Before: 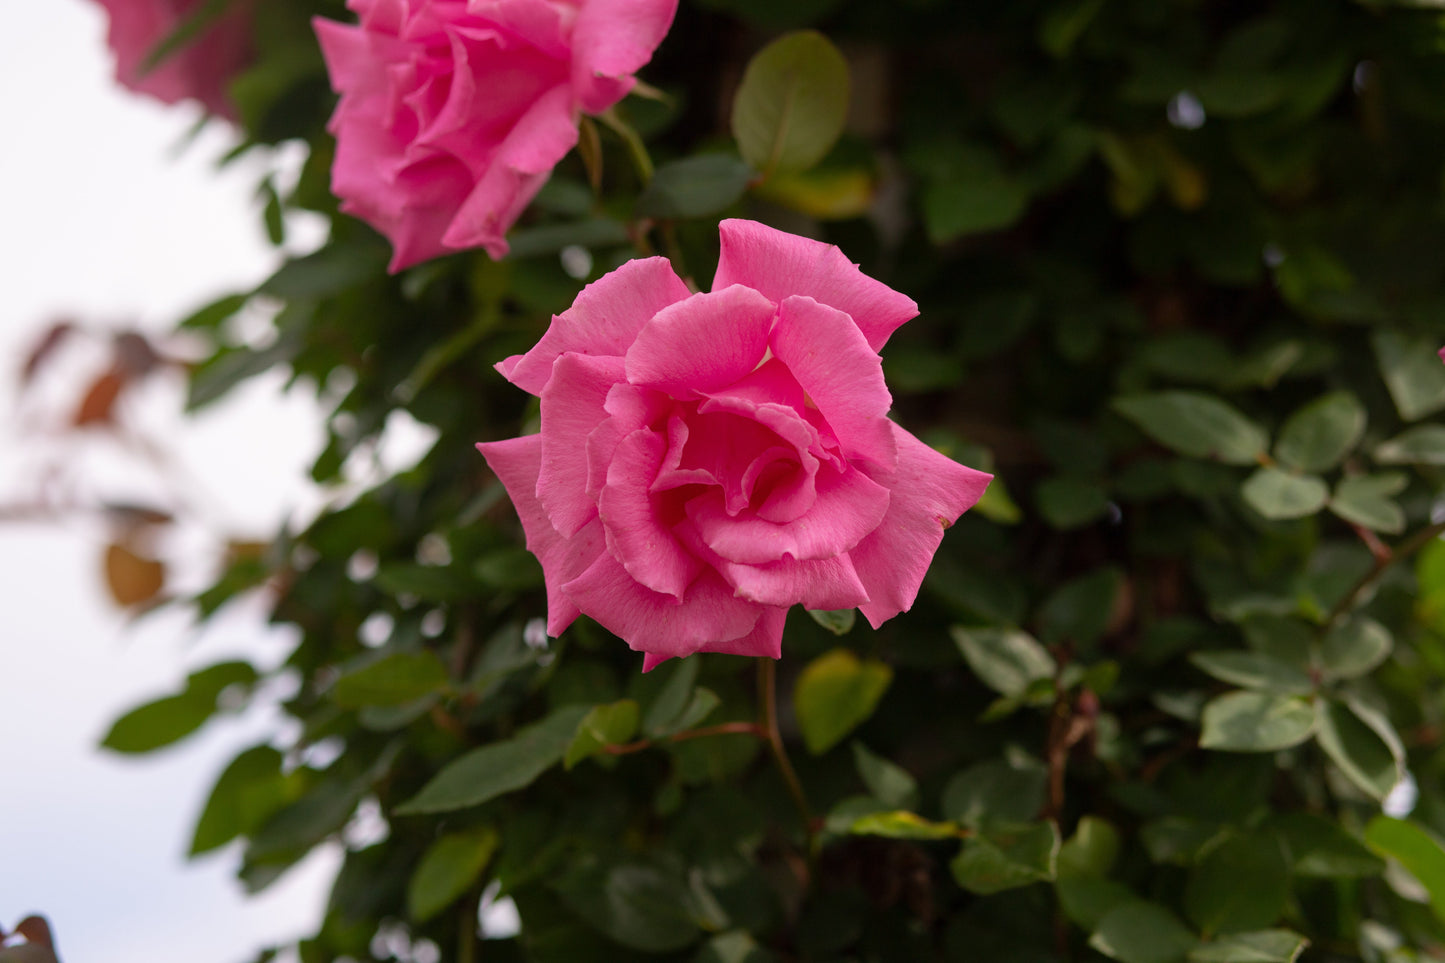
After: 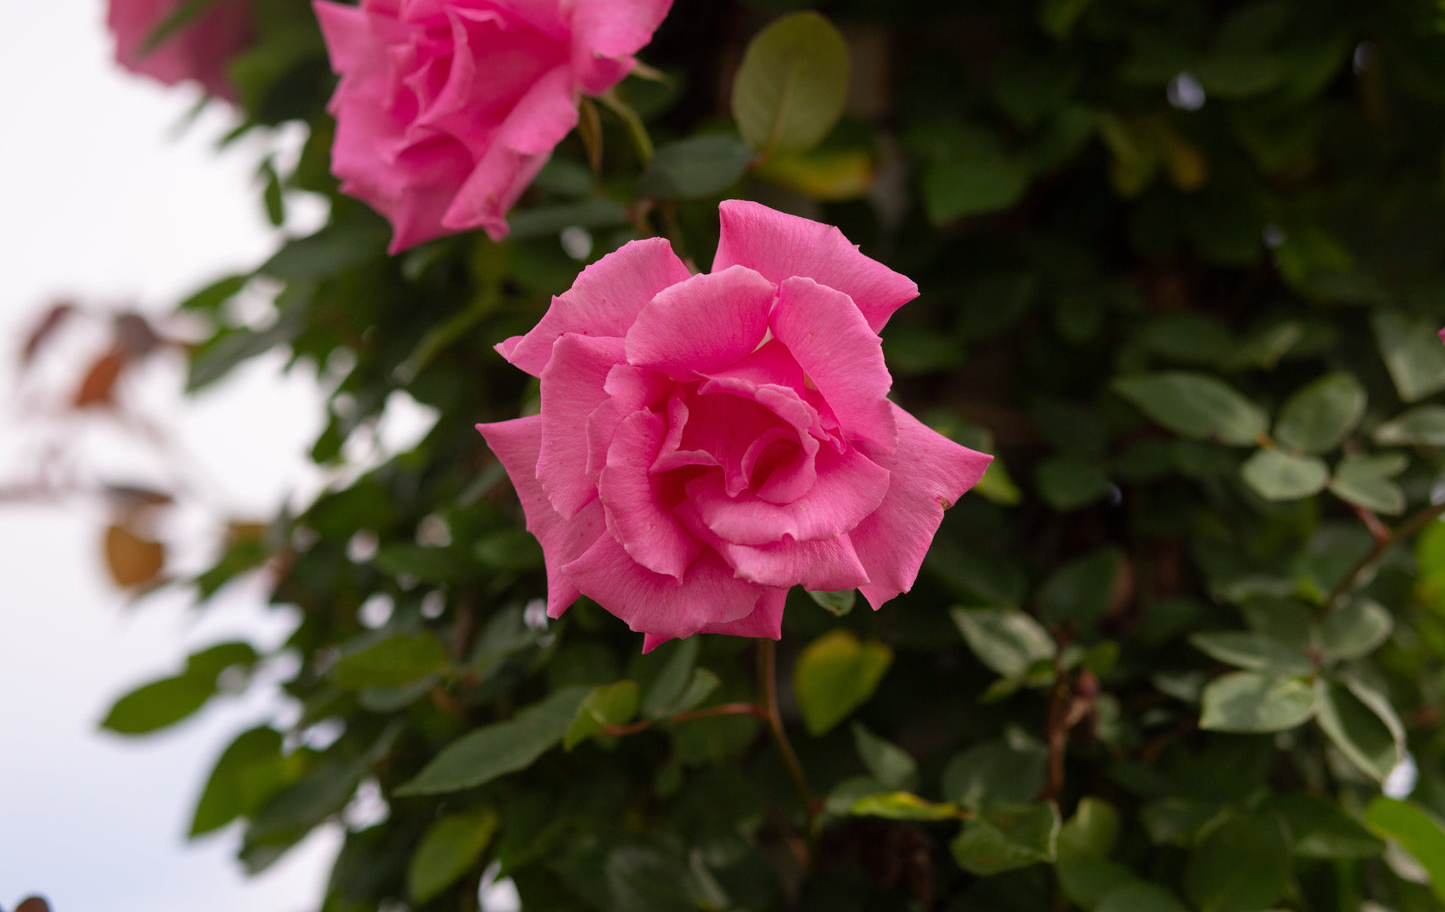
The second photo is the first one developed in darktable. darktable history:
crop and rotate: top 2.05%, bottom 3.203%
